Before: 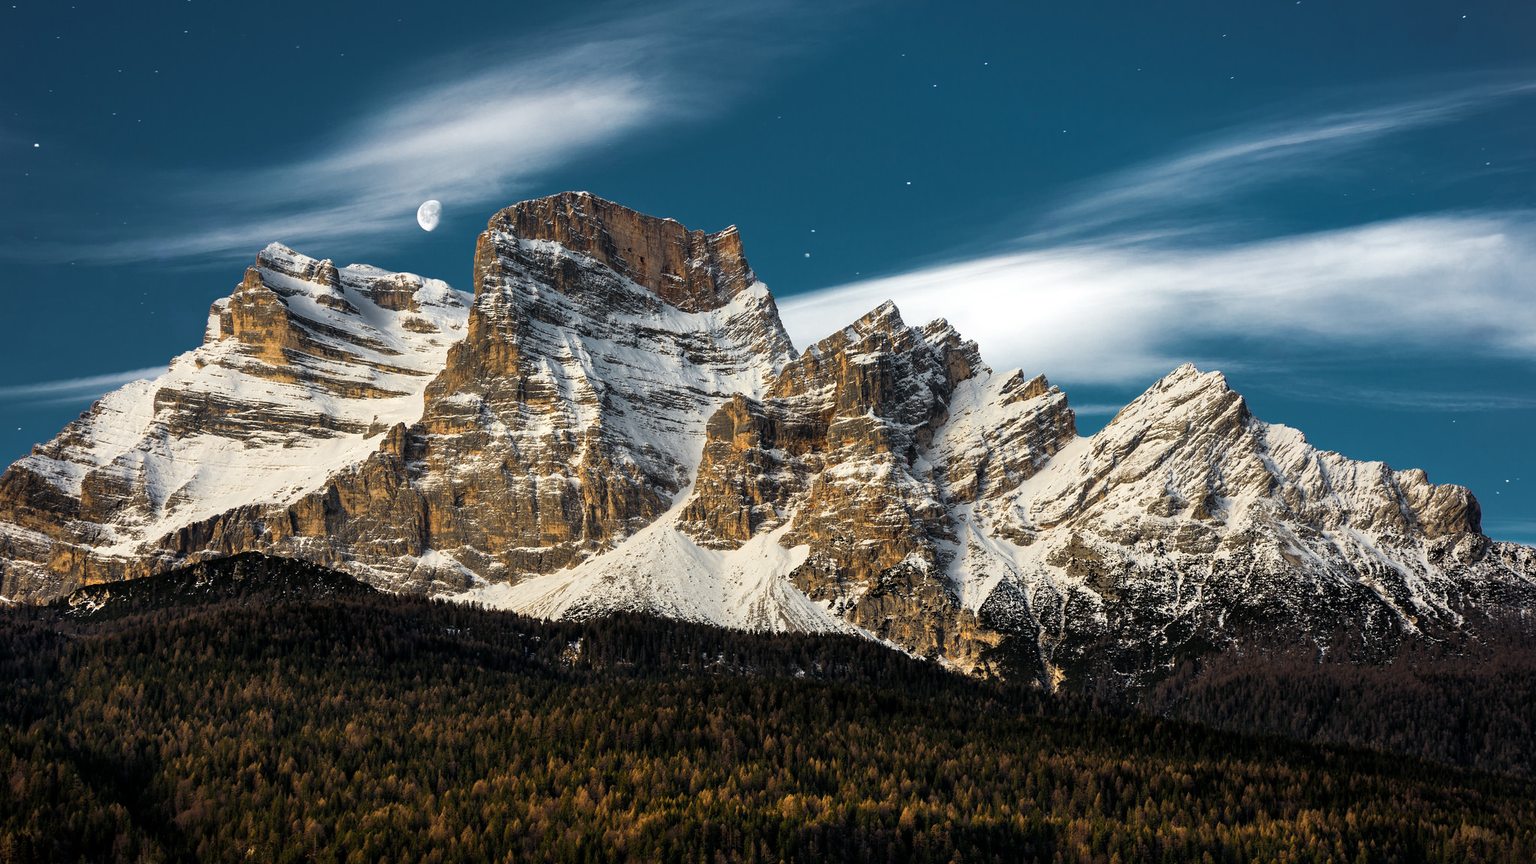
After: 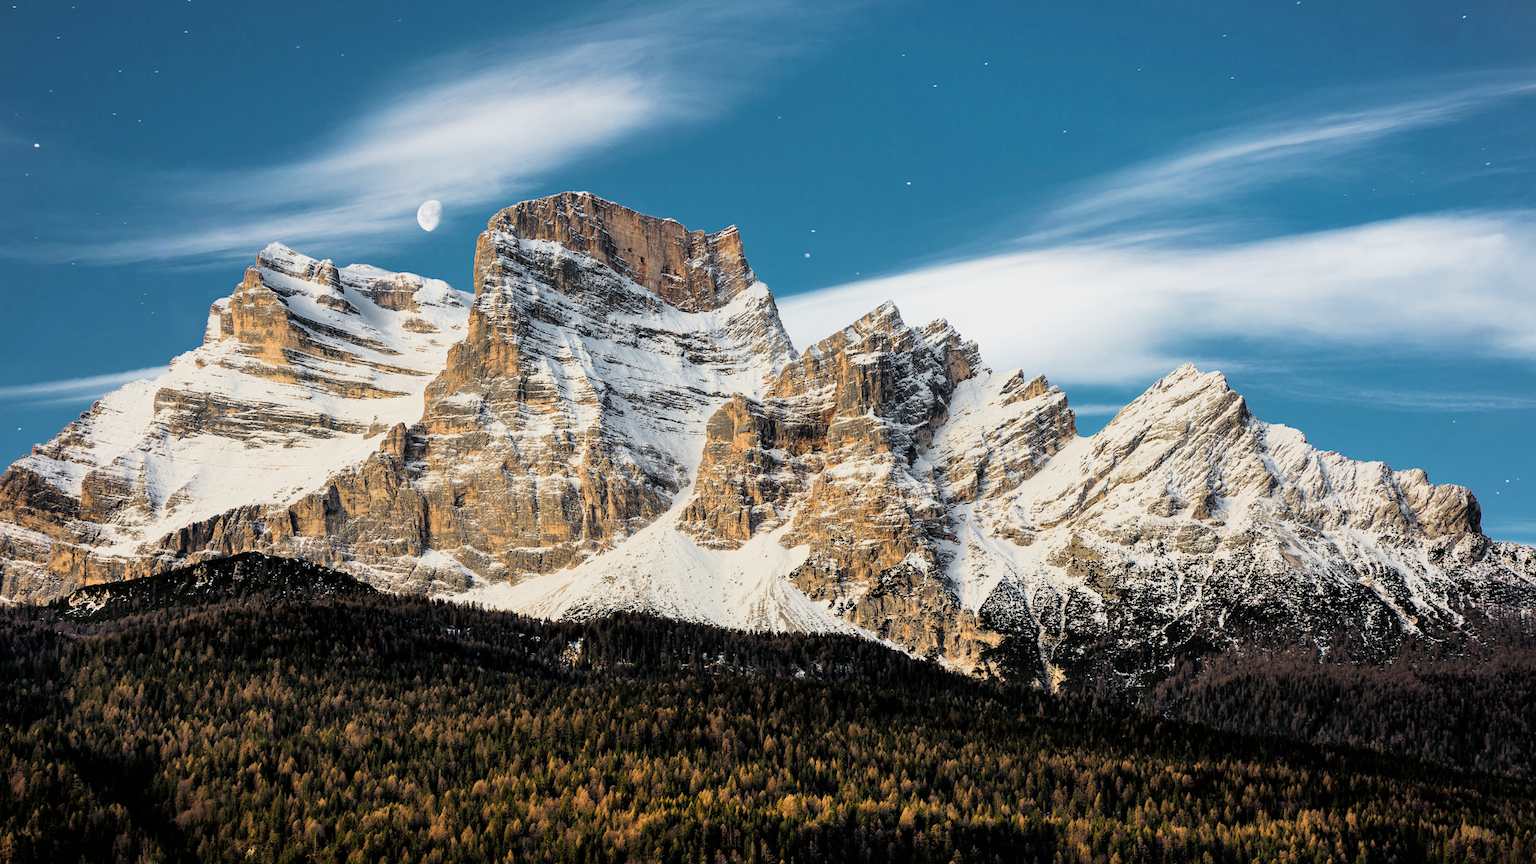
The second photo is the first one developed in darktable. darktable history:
exposure: black level correction 0, exposure 1.199 EV, compensate exposure bias true, compensate highlight preservation false
filmic rgb: black relative exposure -7.16 EV, white relative exposure 5.37 EV, hardness 3.02
